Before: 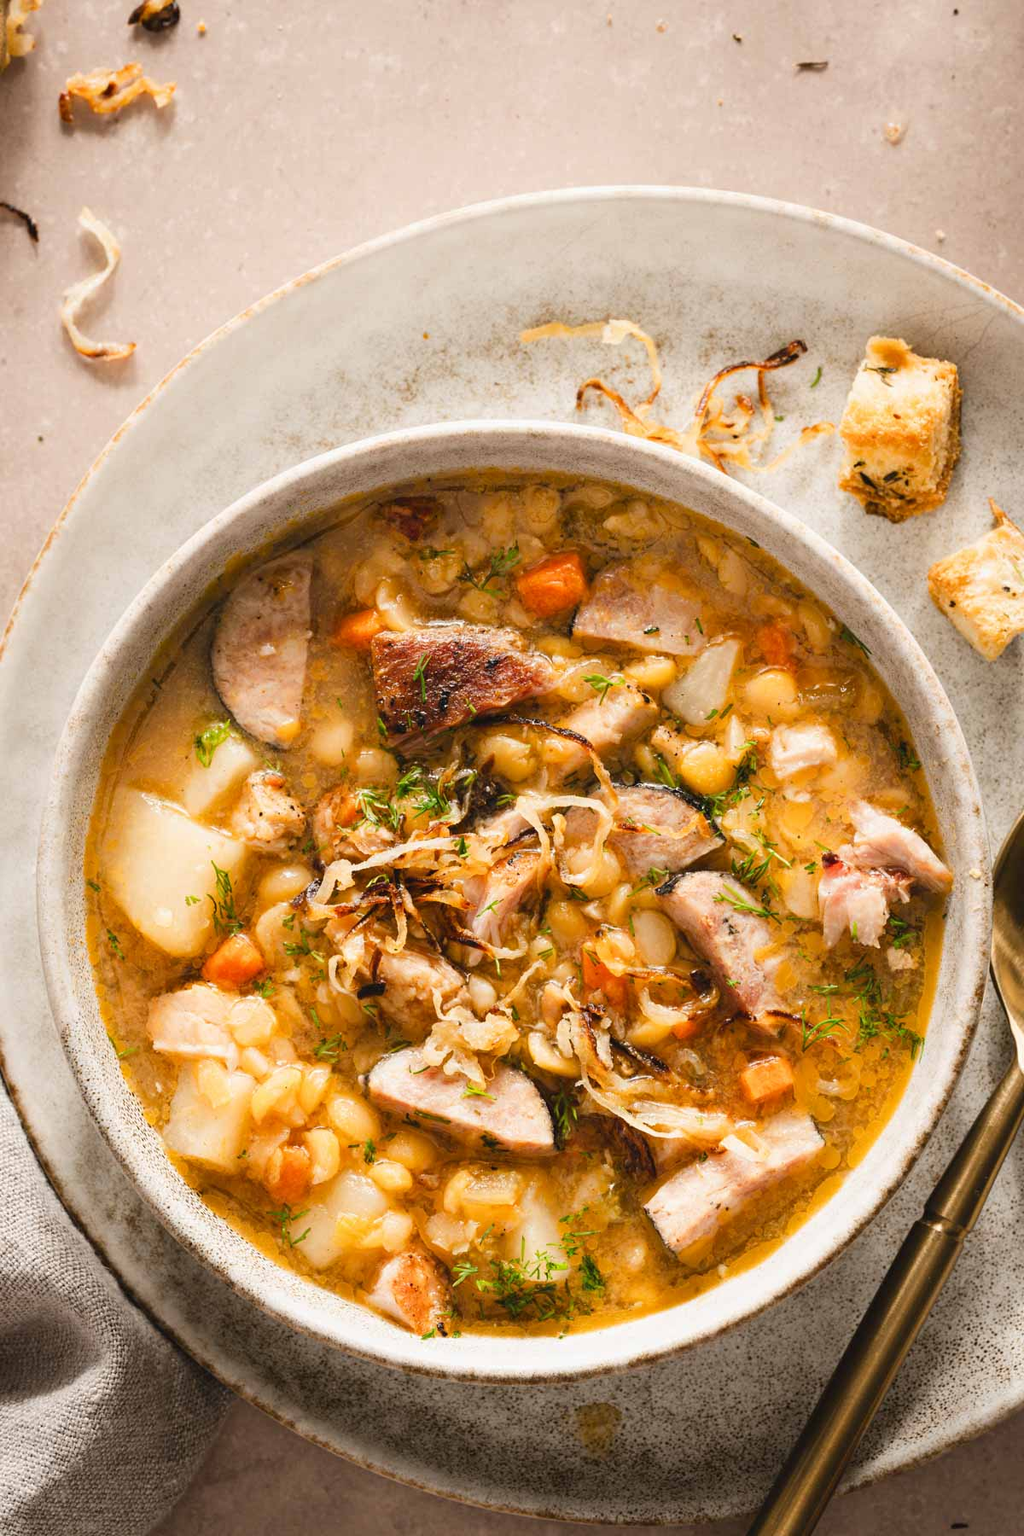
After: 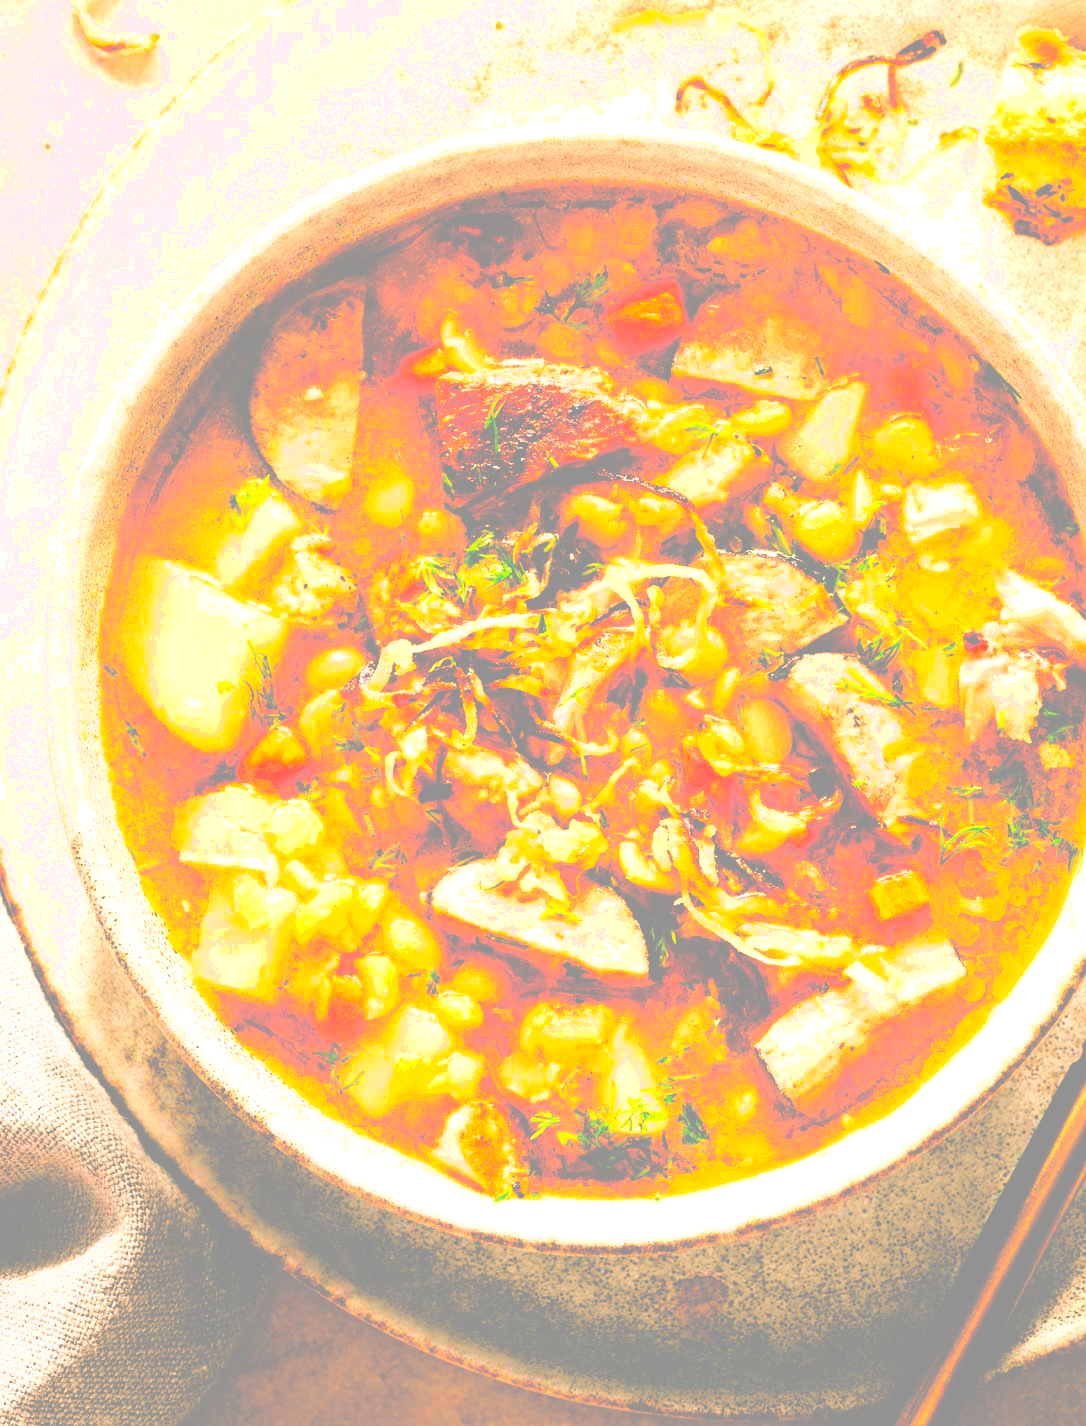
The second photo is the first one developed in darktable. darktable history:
crop: top 20.452%, right 9.395%, bottom 0.274%
contrast brightness saturation: brightness 0.993
exposure: black level correction 0, exposure 0.693 EV, compensate exposure bias true, compensate highlight preservation false
color balance rgb: shadows lift › chroma 11.443%, shadows lift › hue 131.56°, perceptual saturation grading › global saturation 25.26%, perceptual saturation grading › highlights -28.128%, perceptual saturation grading › shadows 33.957%, global vibrance 20%
base curve: curves: ch0 [(0, 0.036) (0.083, 0.04) (0.804, 1)], preserve colors none
